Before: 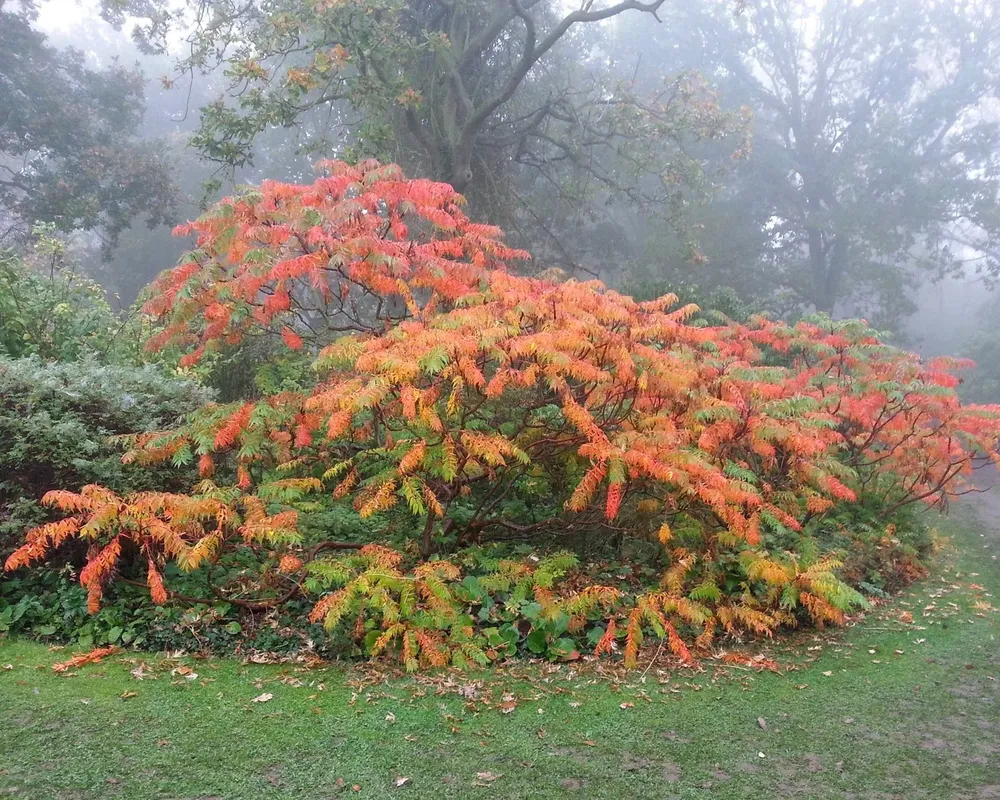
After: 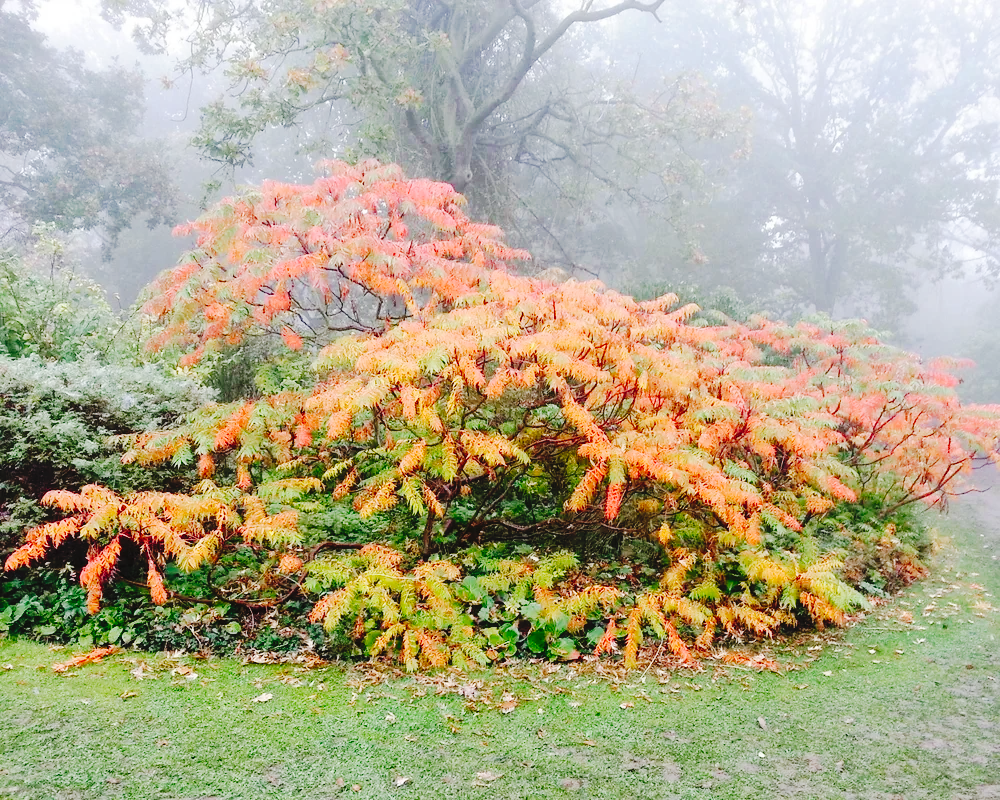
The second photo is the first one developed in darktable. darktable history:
base curve: curves: ch0 [(0, 0) (0.032, 0.025) (0.121, 0.166) (0.206, 0.329) (0.605, 0.79) (1, 1)], preserve colors none
tone curve: curves: ch0 [(0, 0) (0.003, 0.031) (0.011, 0.033) (0.025, 0.038) (0.044, 0.049) (0.069, 0.059) (0.1, 0.071) (0.136, 0.093) (0.177, 0.142) (0.224, 0.204) (0.277, 0.292) (0.335, 0.387) (0.399, 0.484) (0.468, 0.567) (0.543, 0.643) (0.623, 0.712) (0.709, 0.776) (0.801, 0.837) (0.898, 0.903) (1, 1)], preserve colors none
